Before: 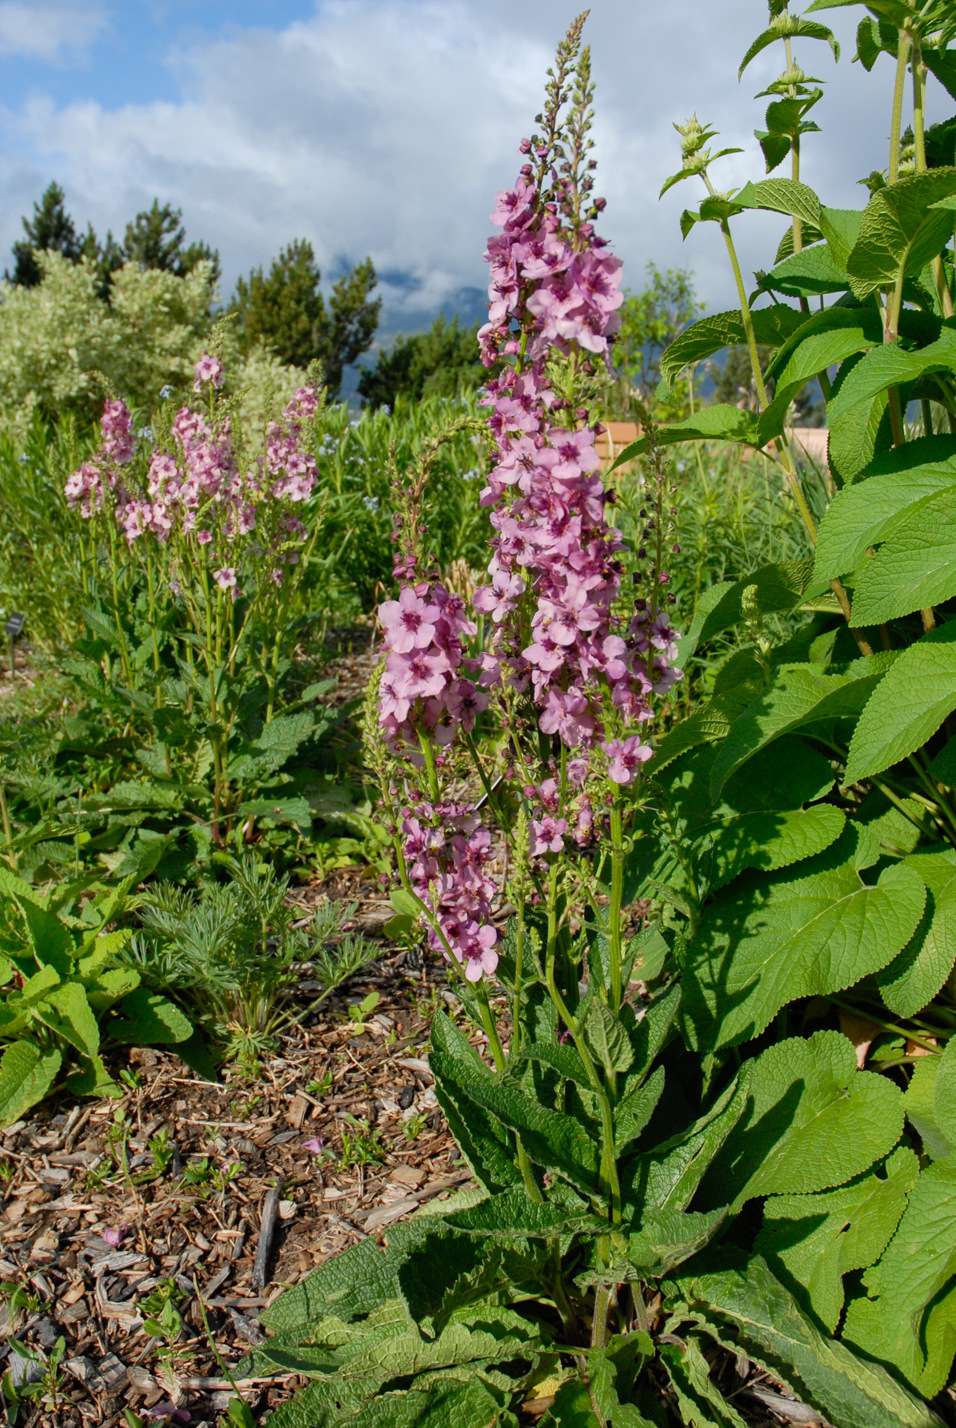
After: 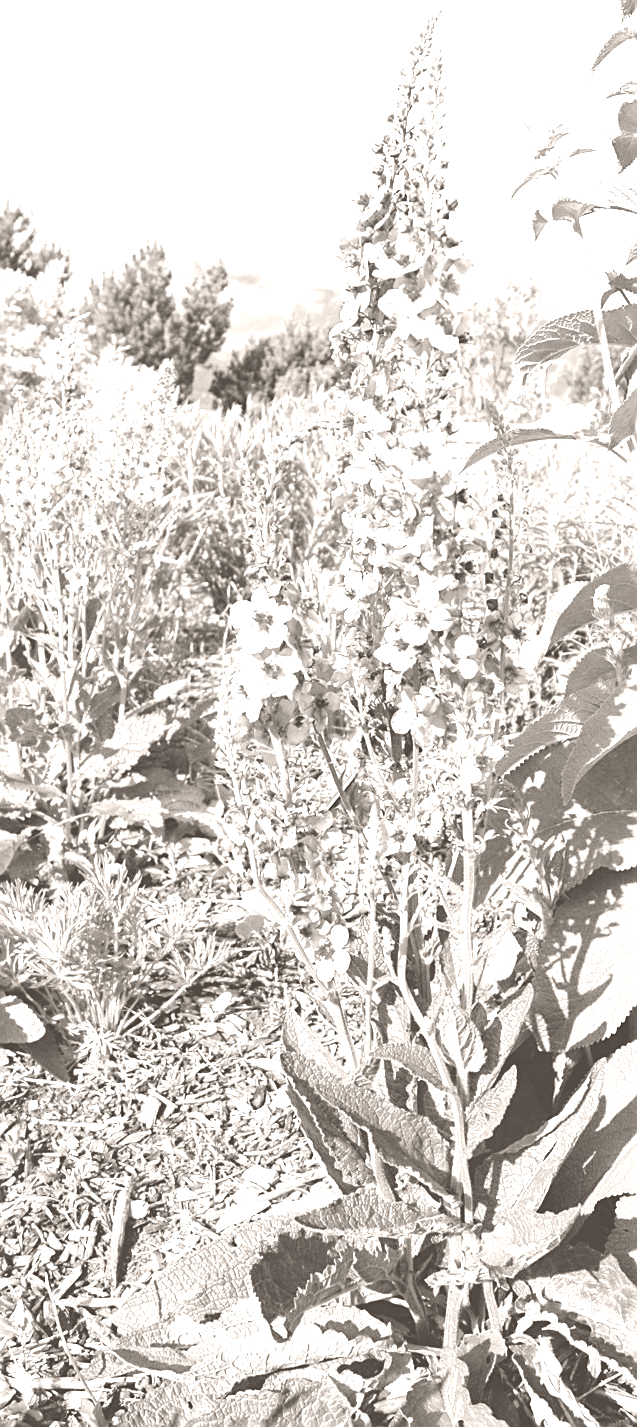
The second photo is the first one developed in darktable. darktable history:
shadows and highlights: shadows -30, highlights 30
sharpen: on, module defaults
colorize: hue 34.49°, saturation 35.33%, source mix 100%, lightness 55%, version 1
exposure: black level correction 0.001, exposure 0.955 EV, compensate exposure bias true, compensate highlight preservation false
crop and rotate: left 15.546%, right 17.787%
